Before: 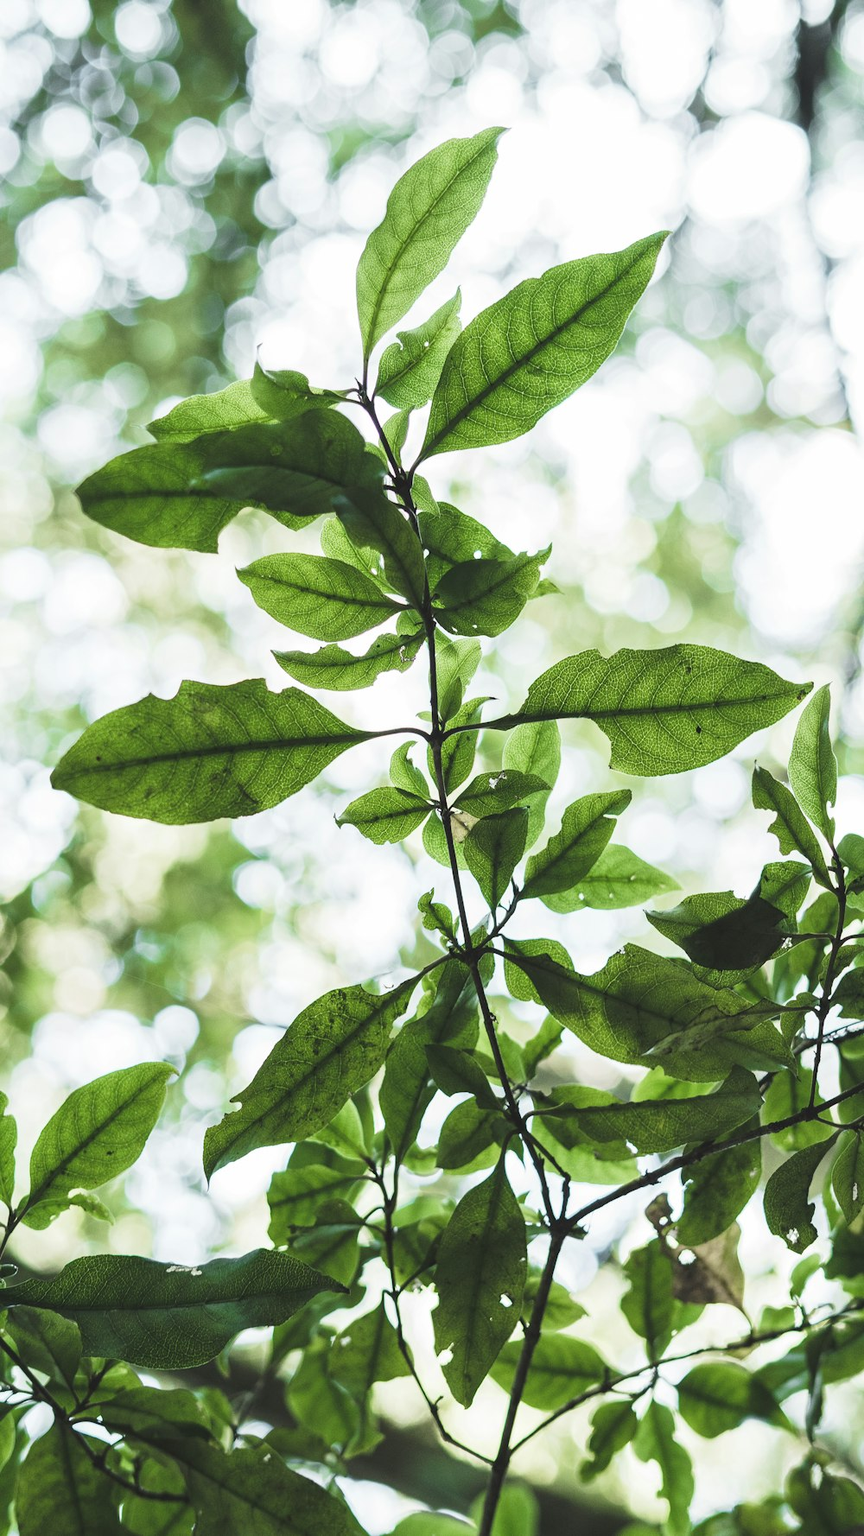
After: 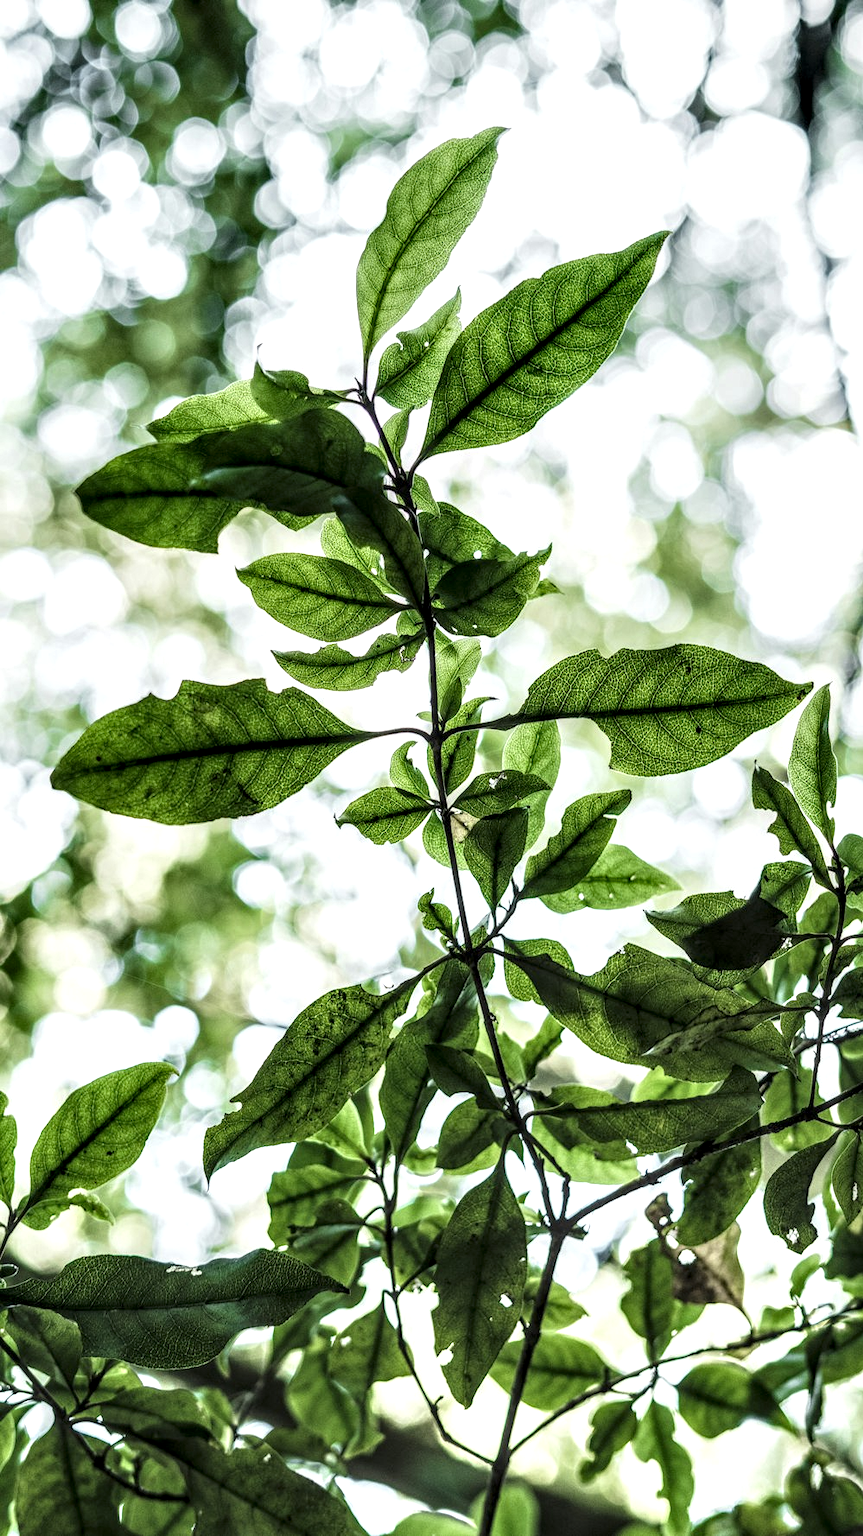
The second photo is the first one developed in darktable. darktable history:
tone equalizer: on, module defaults
local contrast: highlights 21%, detail 198%
